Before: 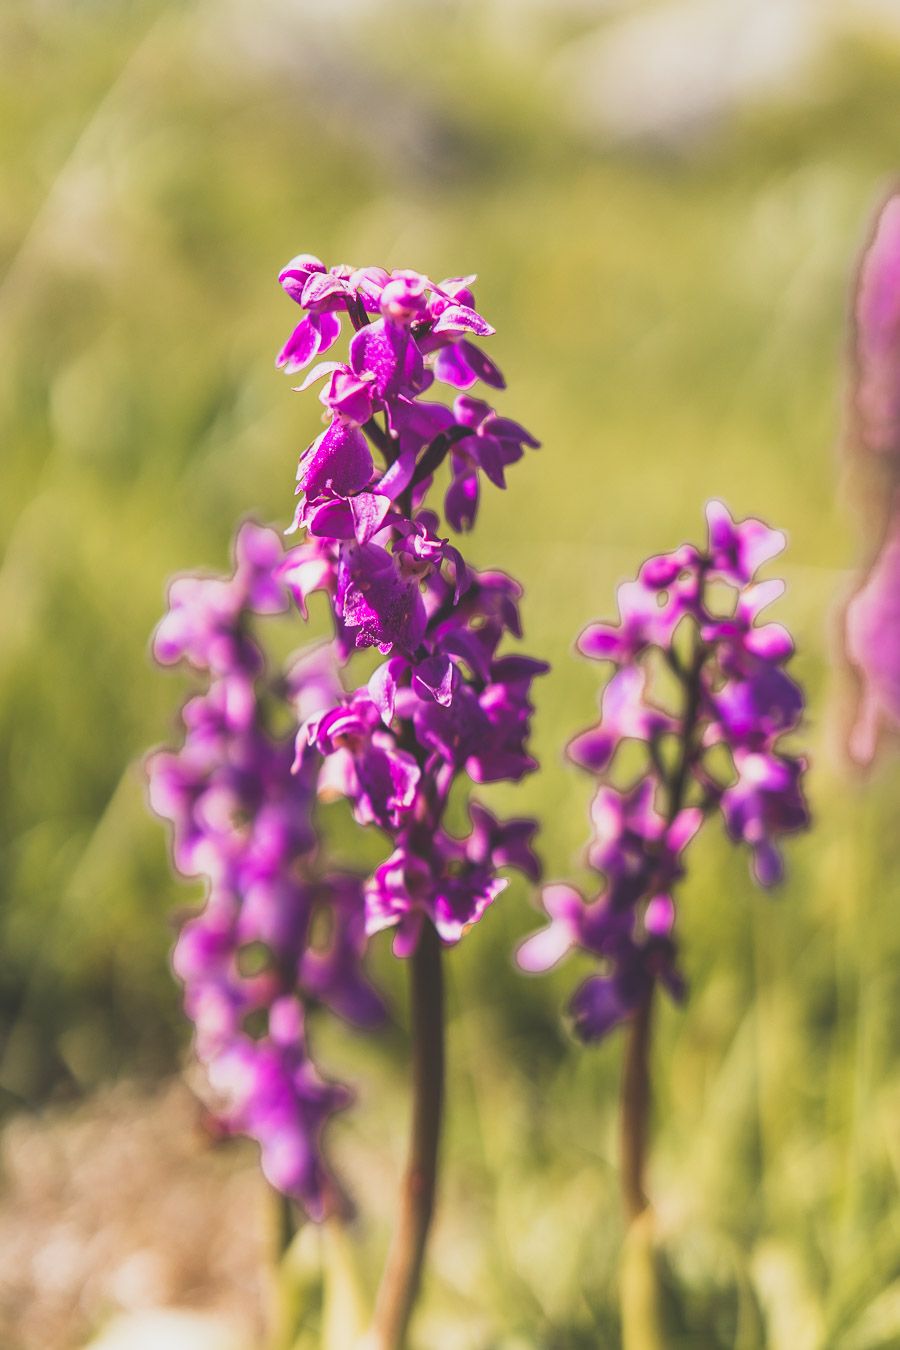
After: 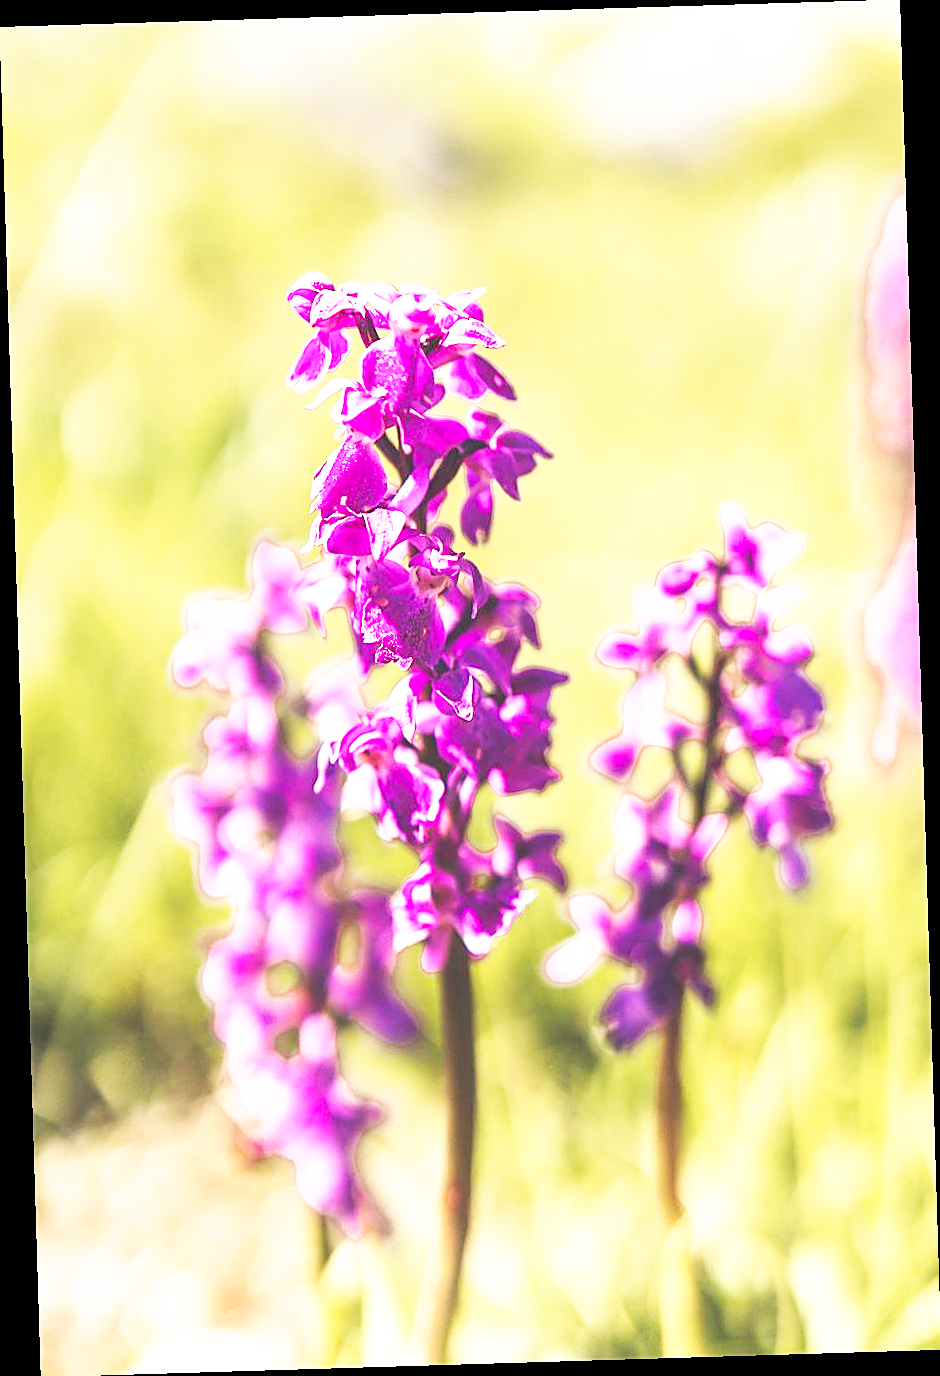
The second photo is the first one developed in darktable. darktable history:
base curve: curves: ch0 [(0, 0) (0.007, 0.004) (0.027, 0.03) (0.046, 0.07) (0.207, 0.54) (0.442, 0.872) (0.673, 0.972) (1, 1)], preserve colors none
rotate and perspective: rotation -1.75°, automatic cropping off
sharpen: on, module defaults
exposure: exposure 0.496 EV, compensate highlight preservation false
